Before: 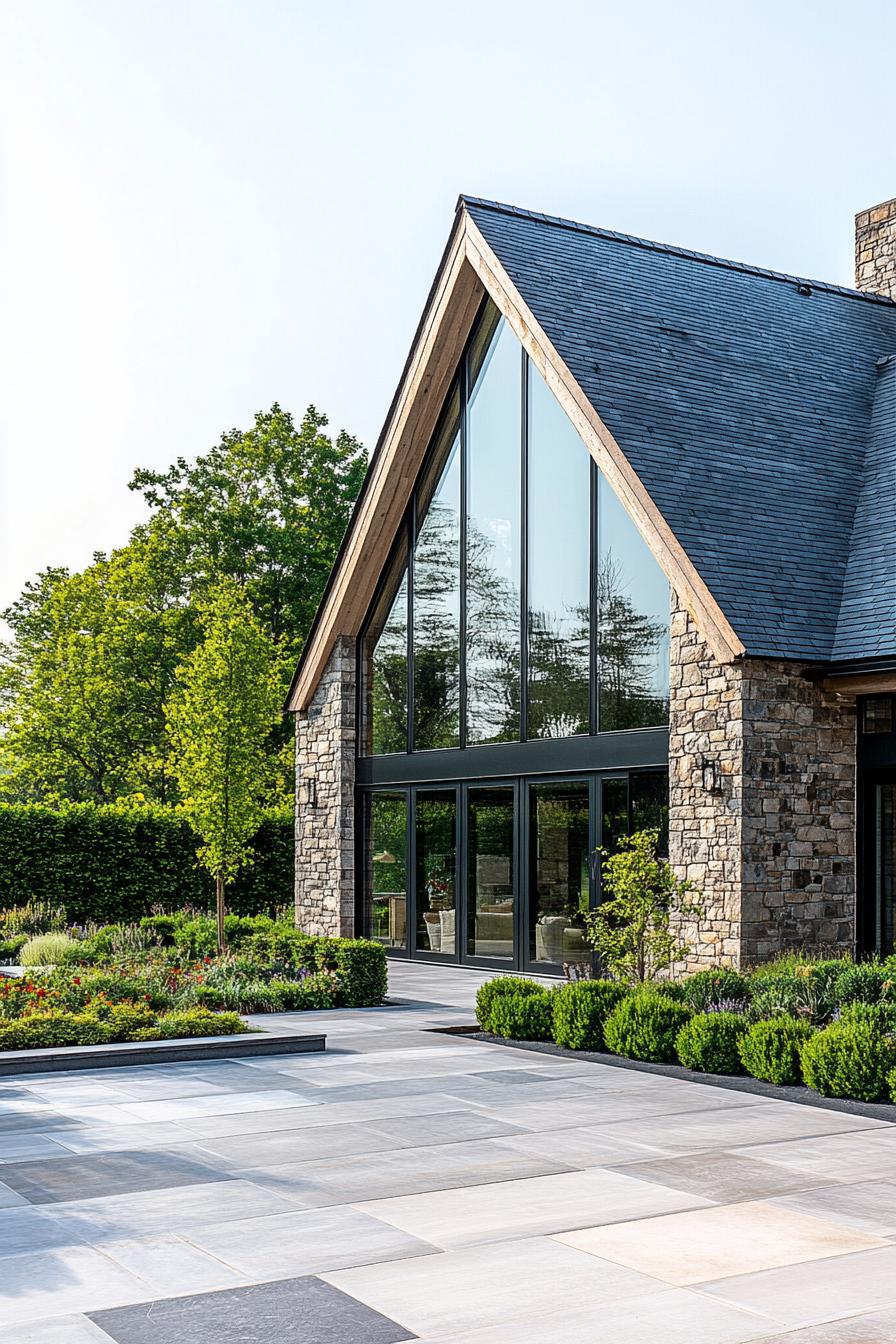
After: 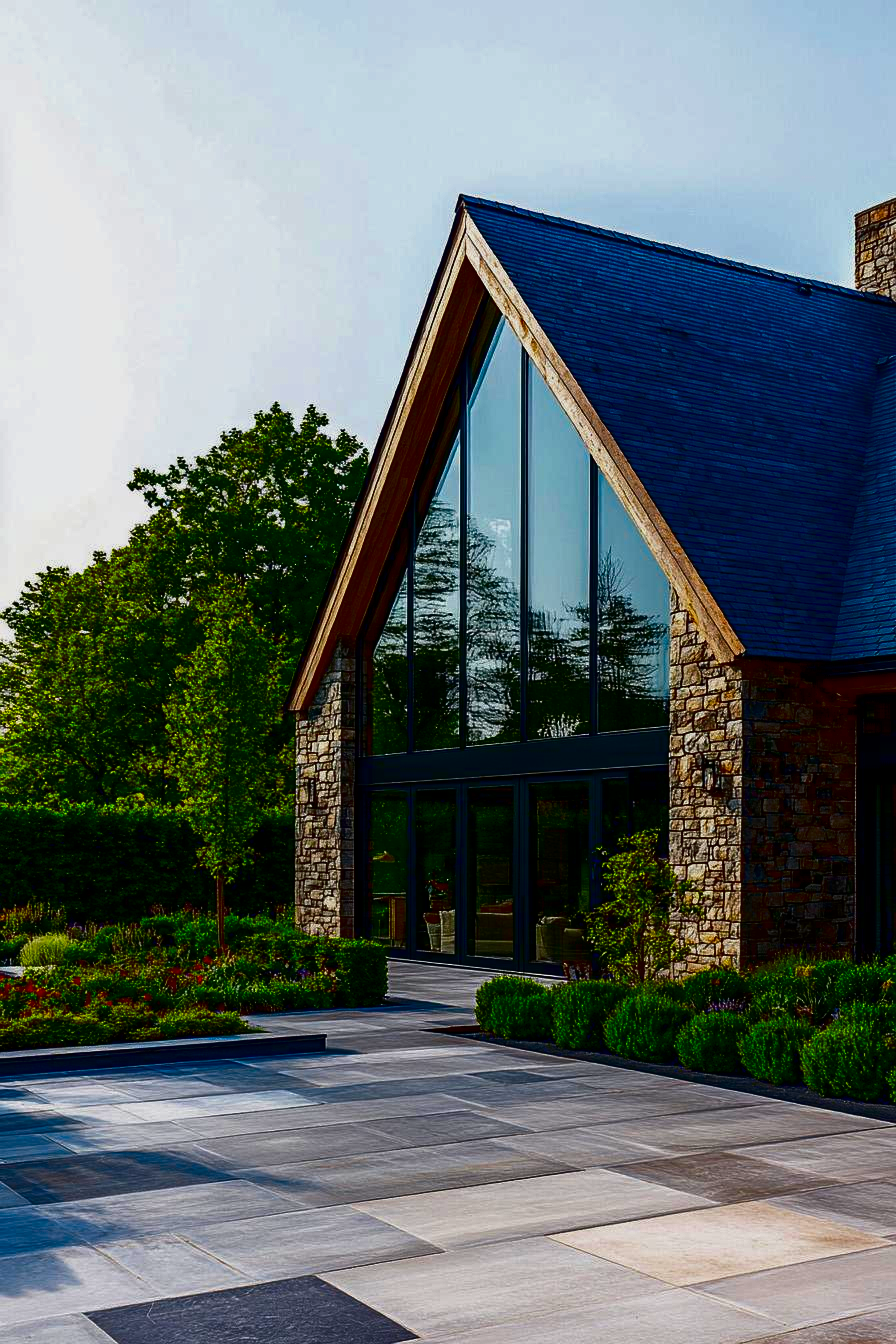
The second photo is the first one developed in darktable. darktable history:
contrast brightness saturation: brightness -0.993, saturation 0.987
exposure: black level correction 0.002, exposure -0.096 EV, compensate highlight preservation false
